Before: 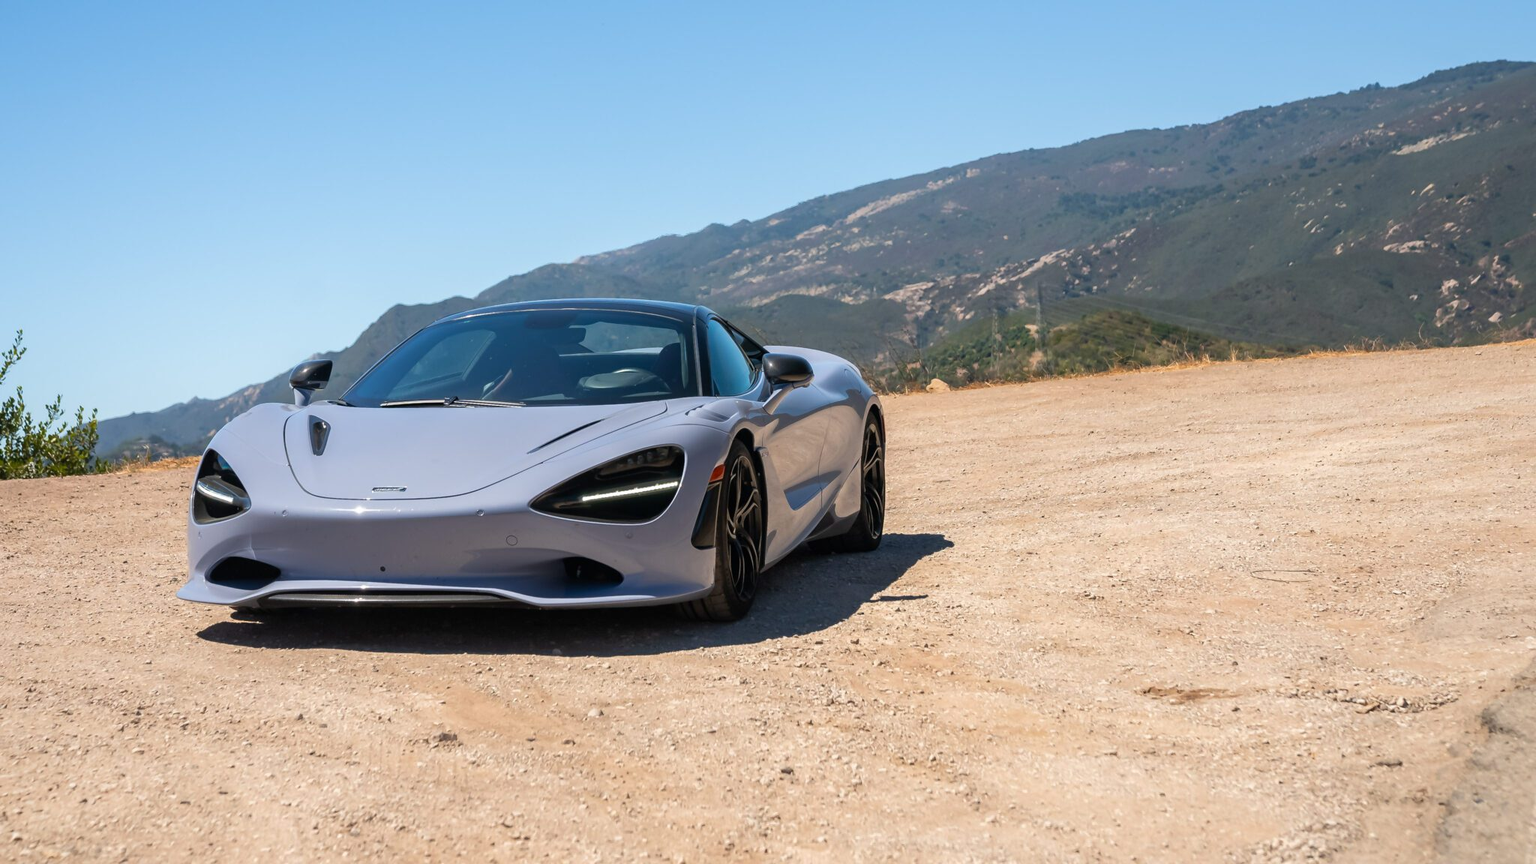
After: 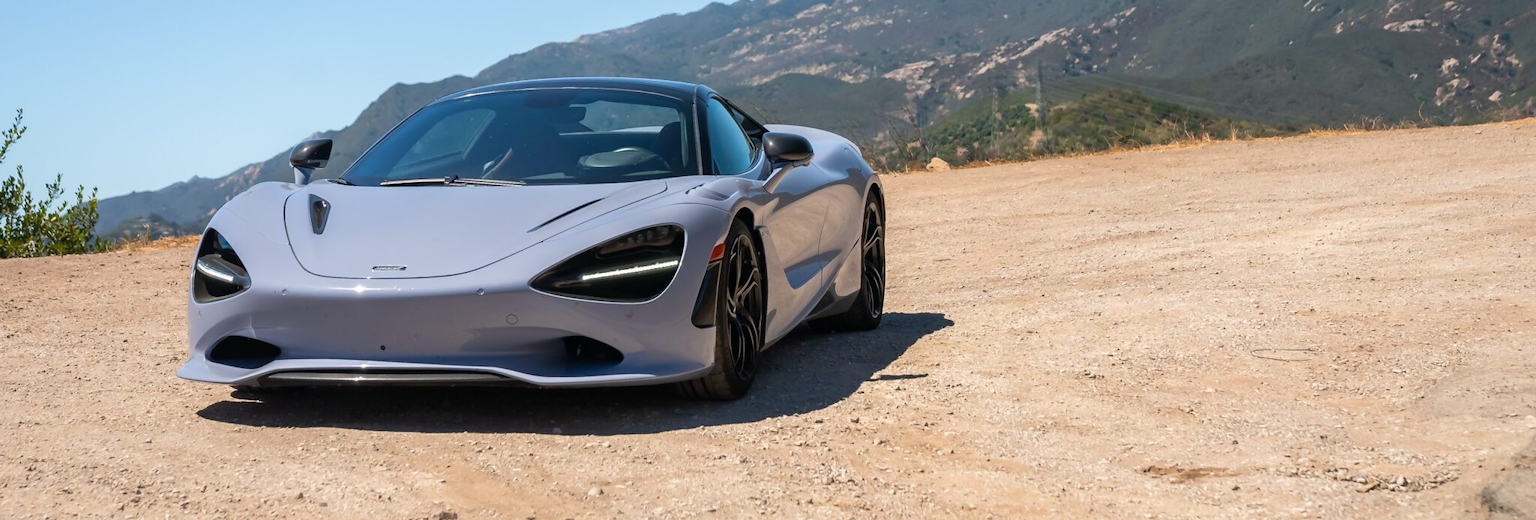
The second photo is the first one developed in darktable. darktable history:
crop and rotate: top 25.692%, bottom 13.982%
